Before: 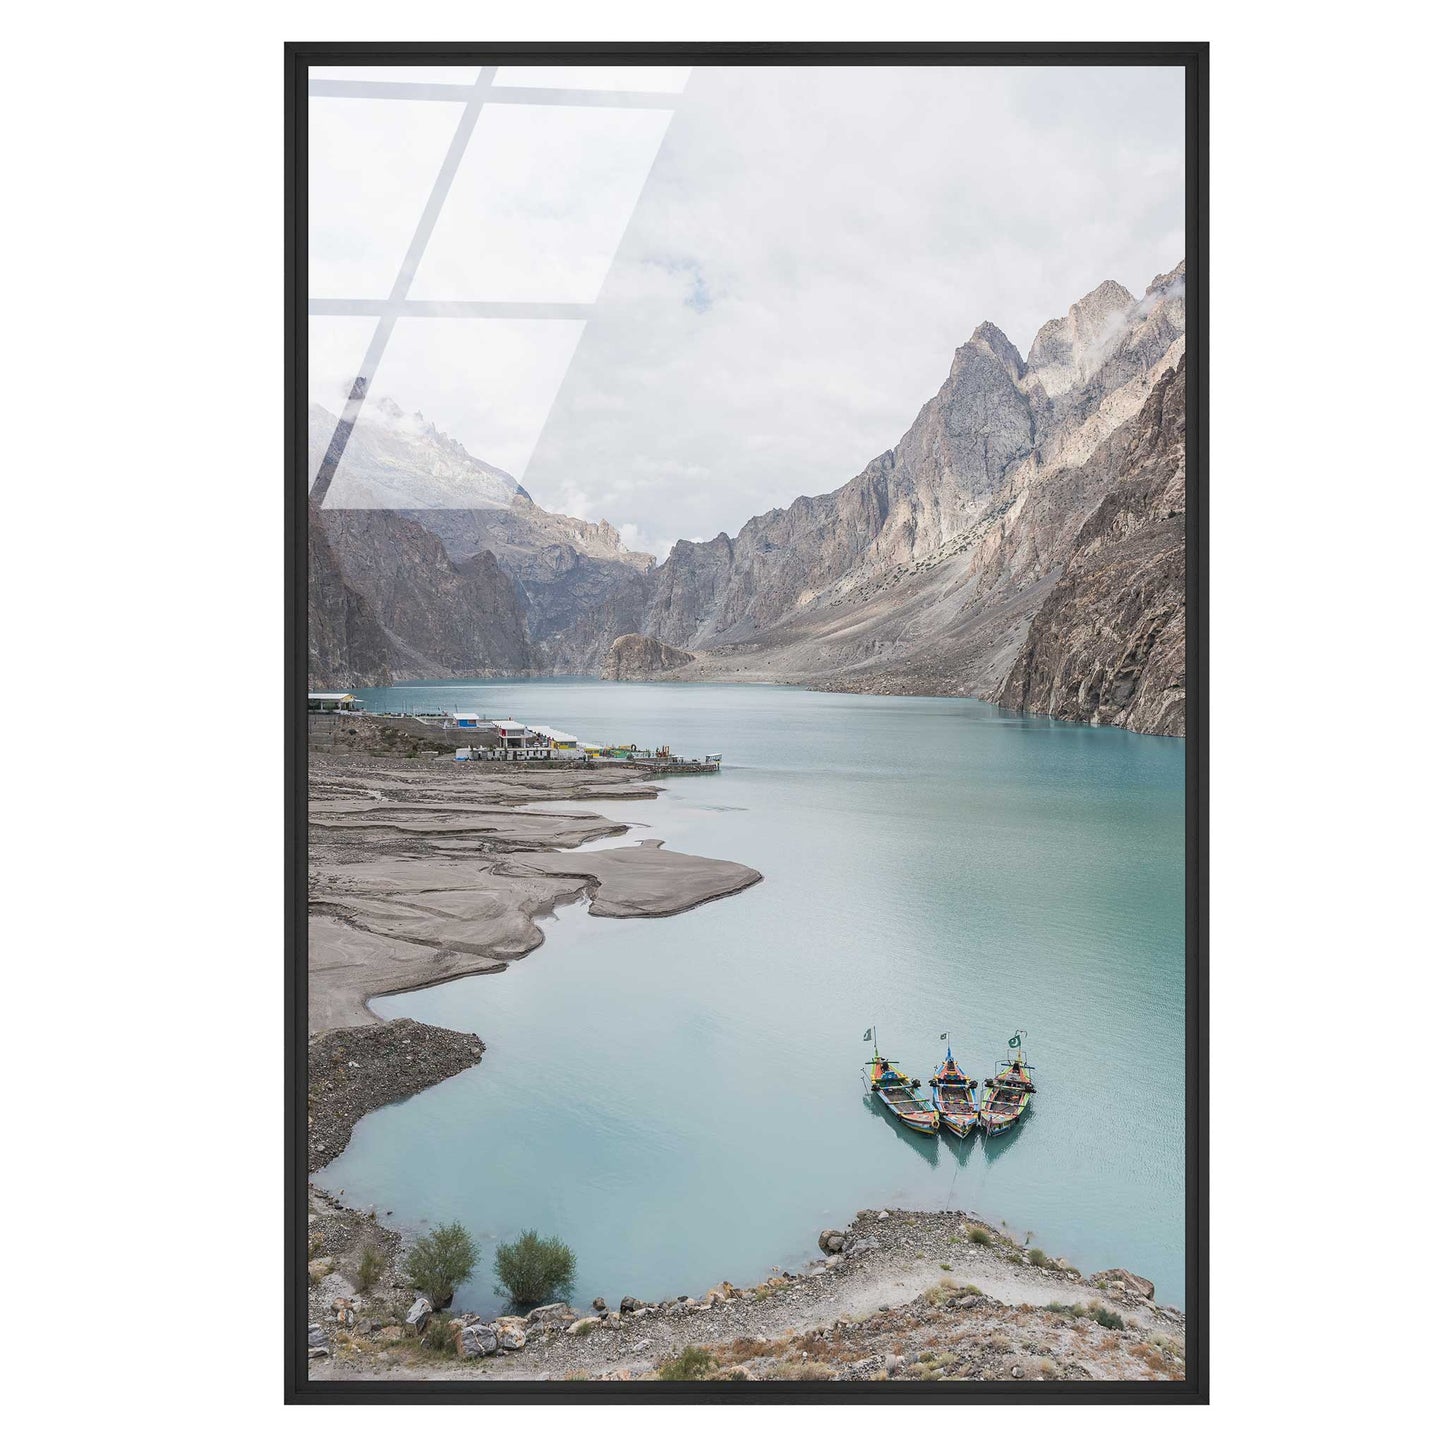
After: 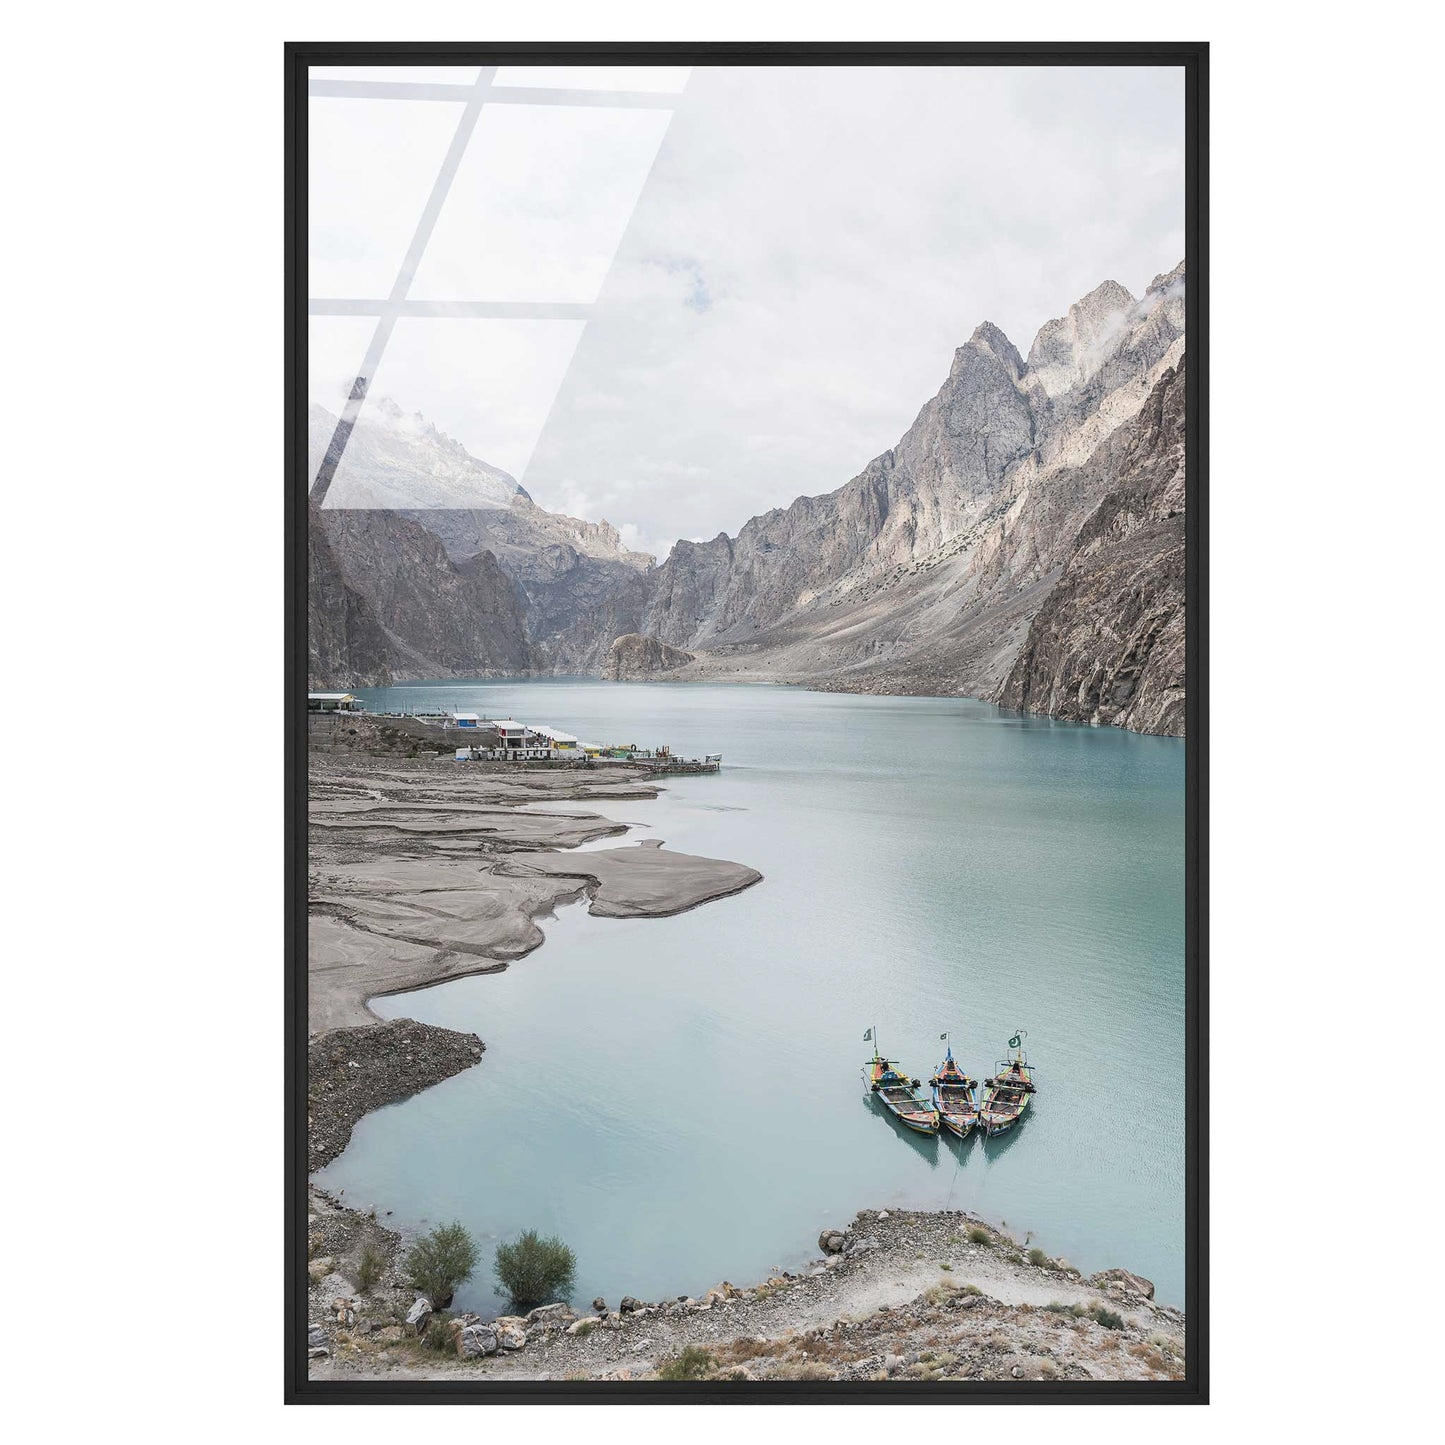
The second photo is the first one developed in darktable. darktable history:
contrast brightness saturation: contrast 0.112, saturation -0.173
